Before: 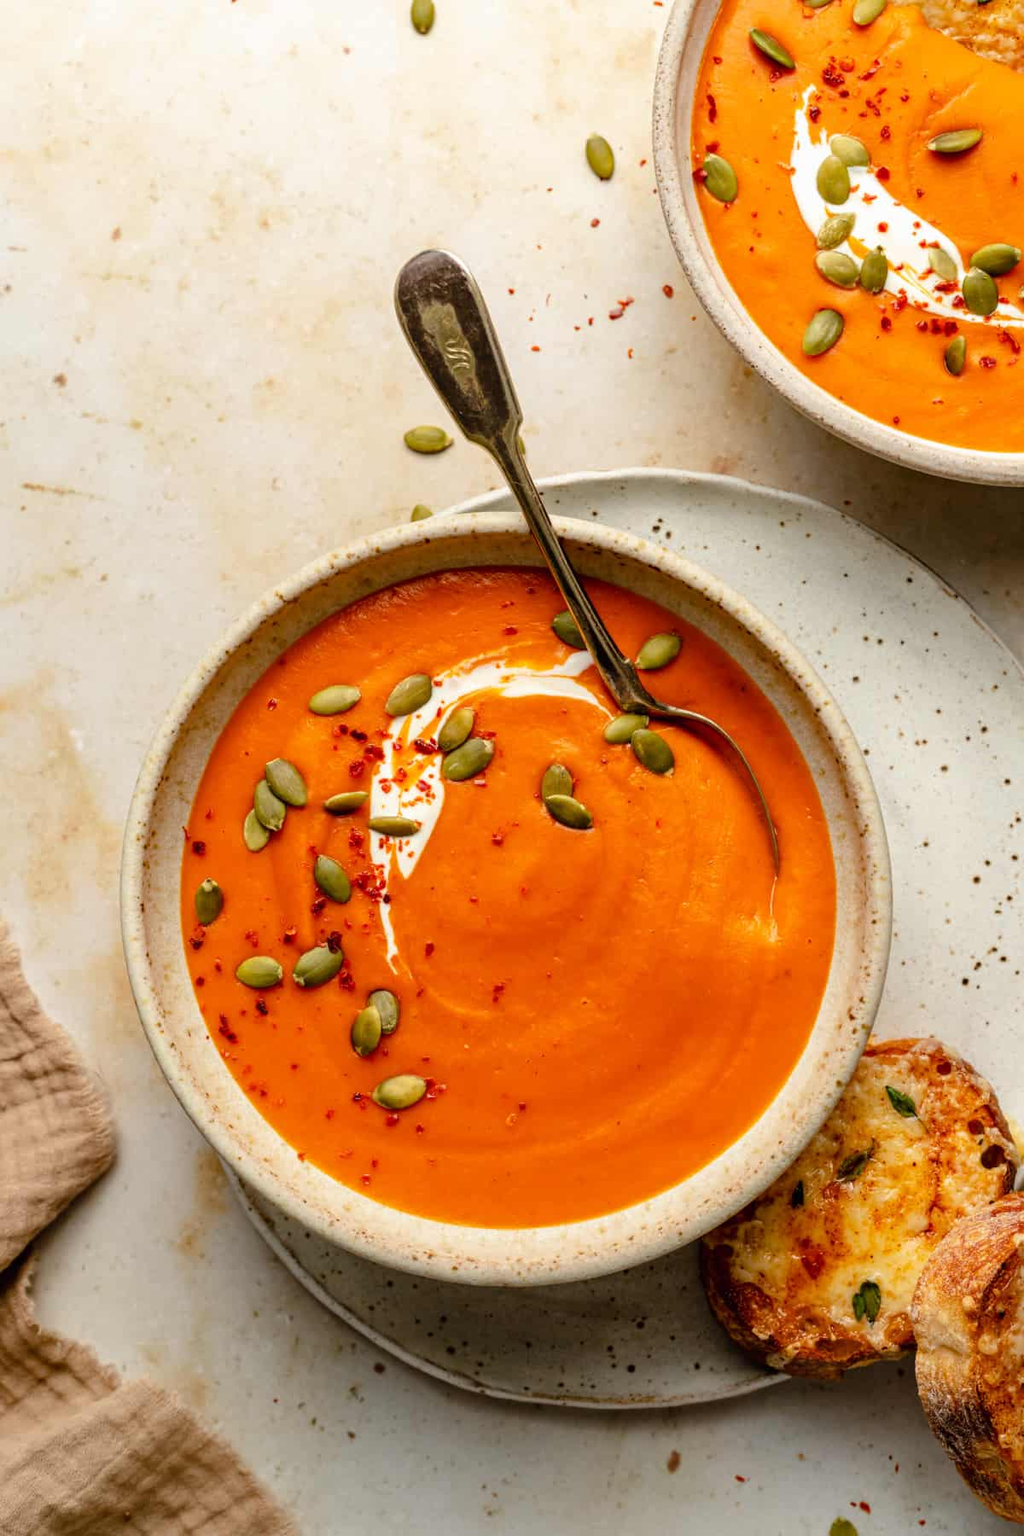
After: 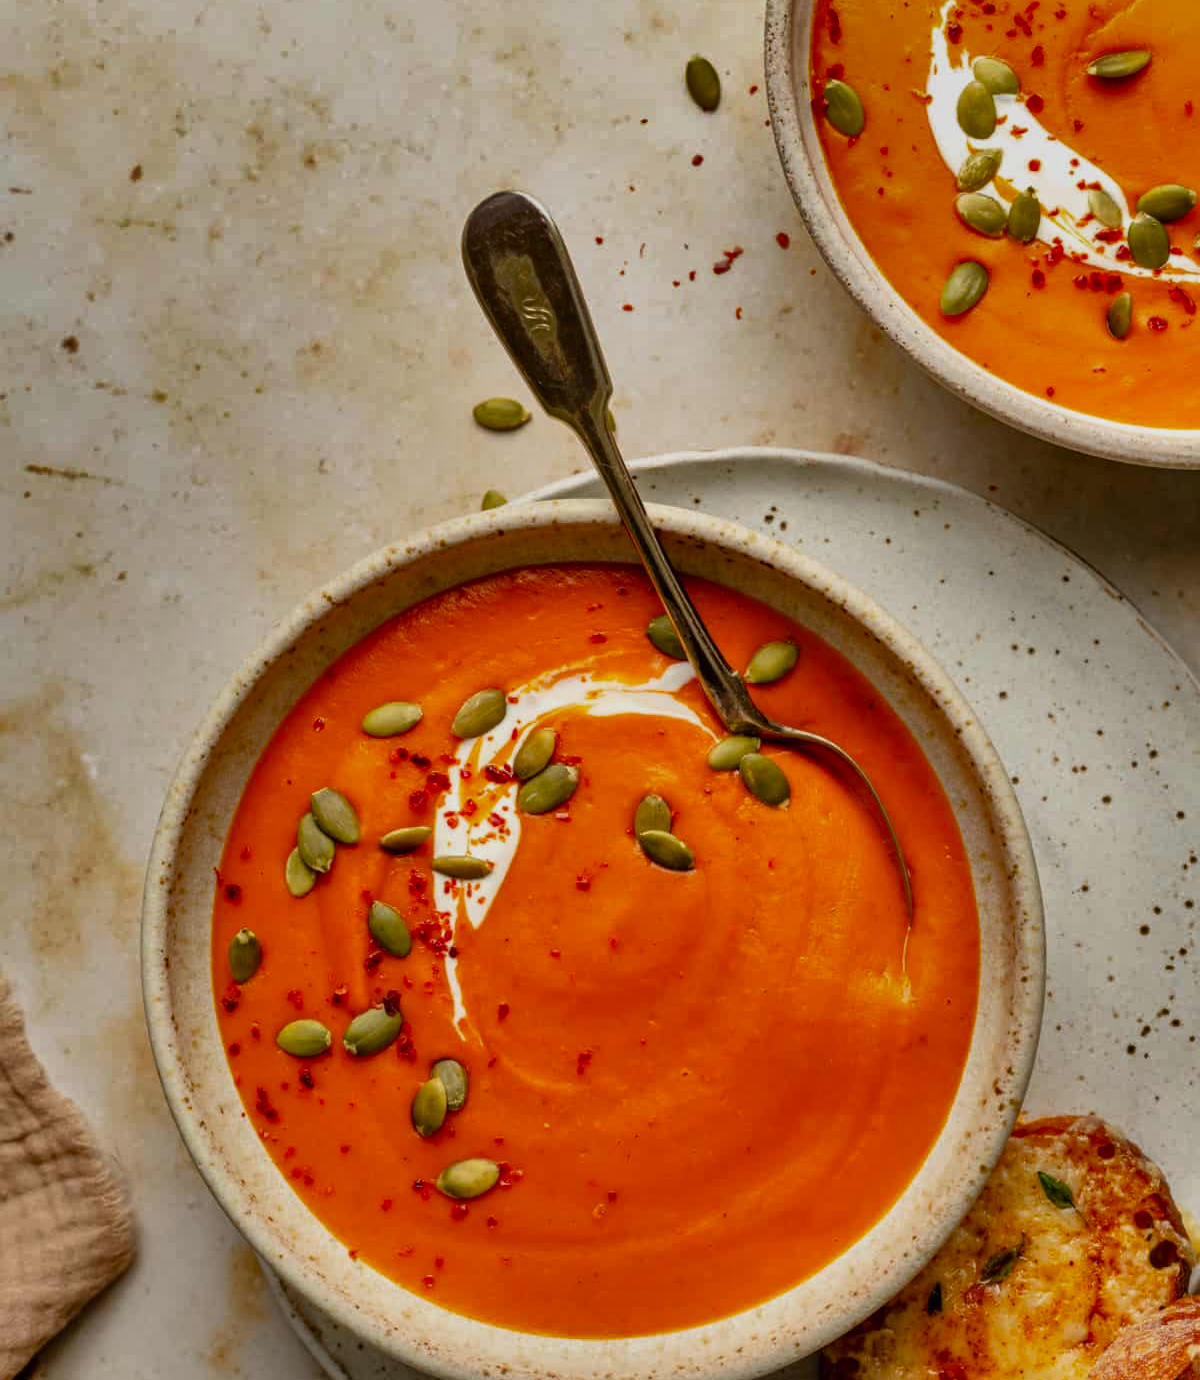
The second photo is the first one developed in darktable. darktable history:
crop: top 5.667%, bottom 17.637%
shadows and highlights: shadows 80.73, white point adjustment -9.07, highlights -61.46, soften with gaussian
